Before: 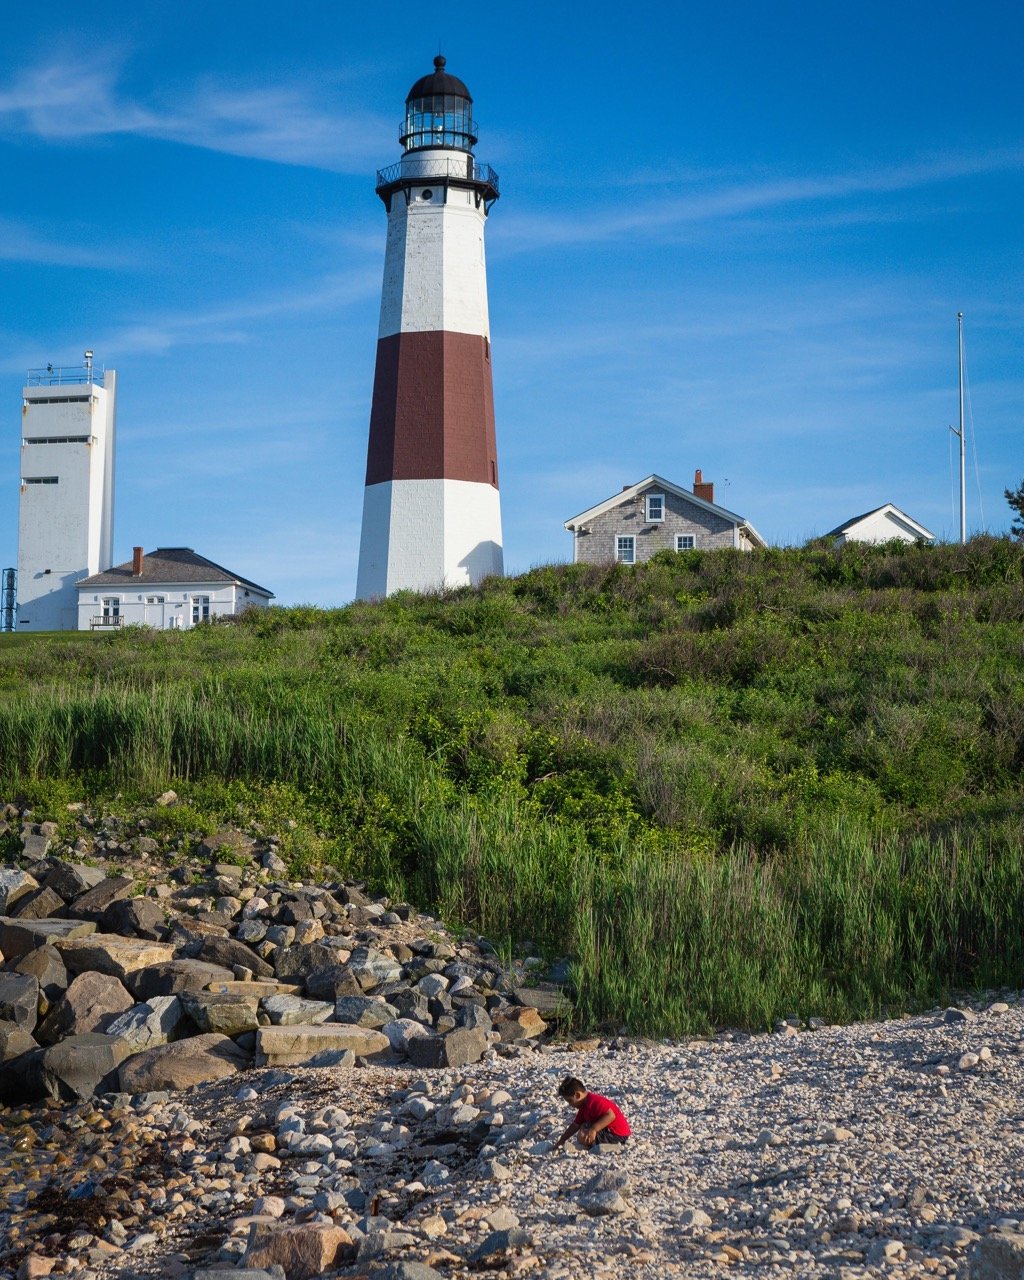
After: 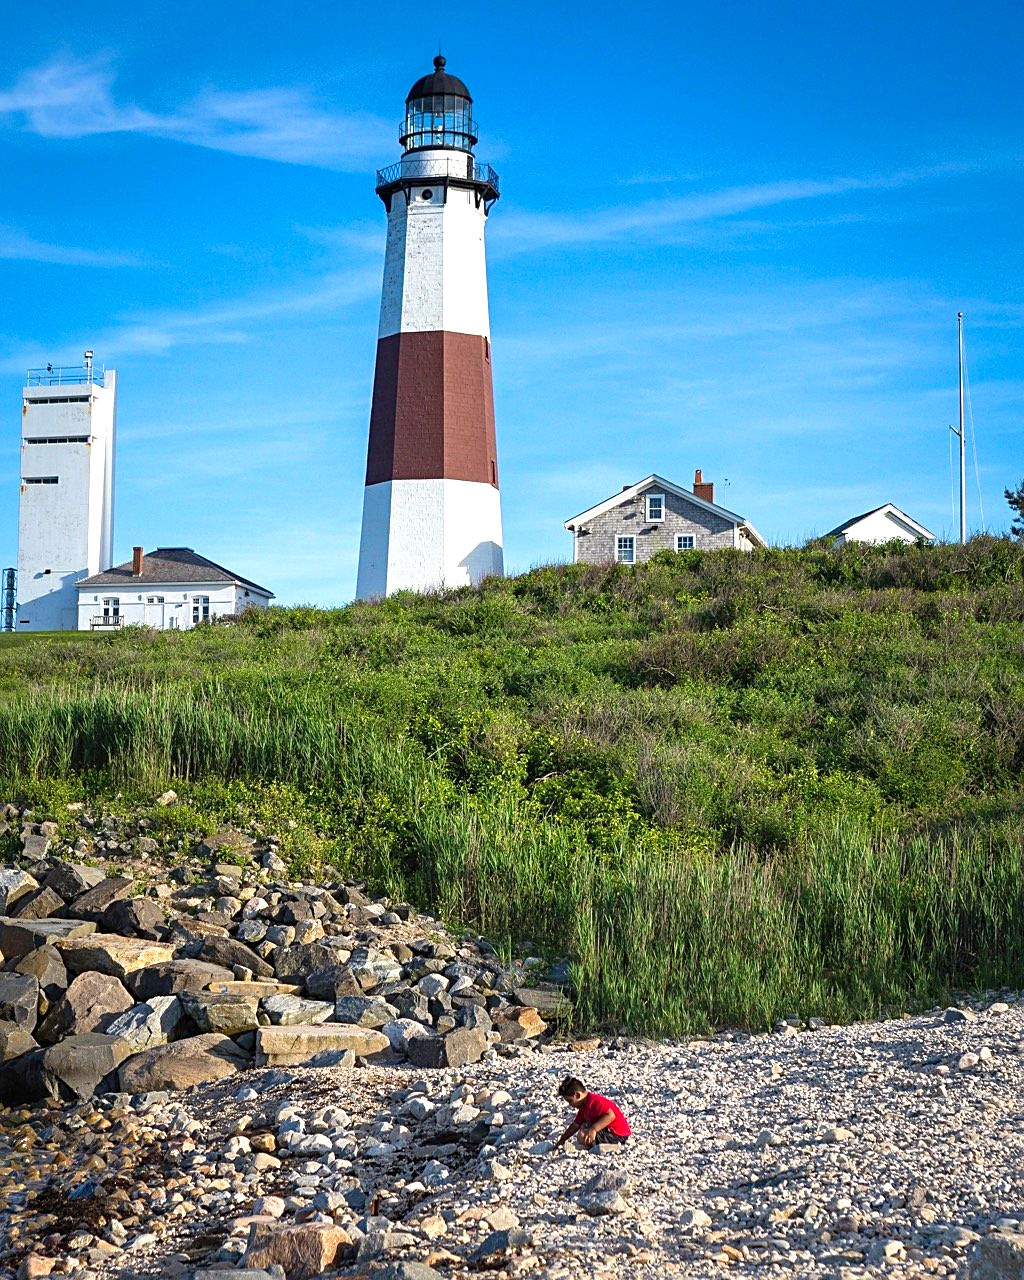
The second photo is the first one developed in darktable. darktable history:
exposure: exposure 0.733 EV, compensate highlight preservation false
haze removal: compatibility mode true, adaptive false
sharpen: on, module defaults
